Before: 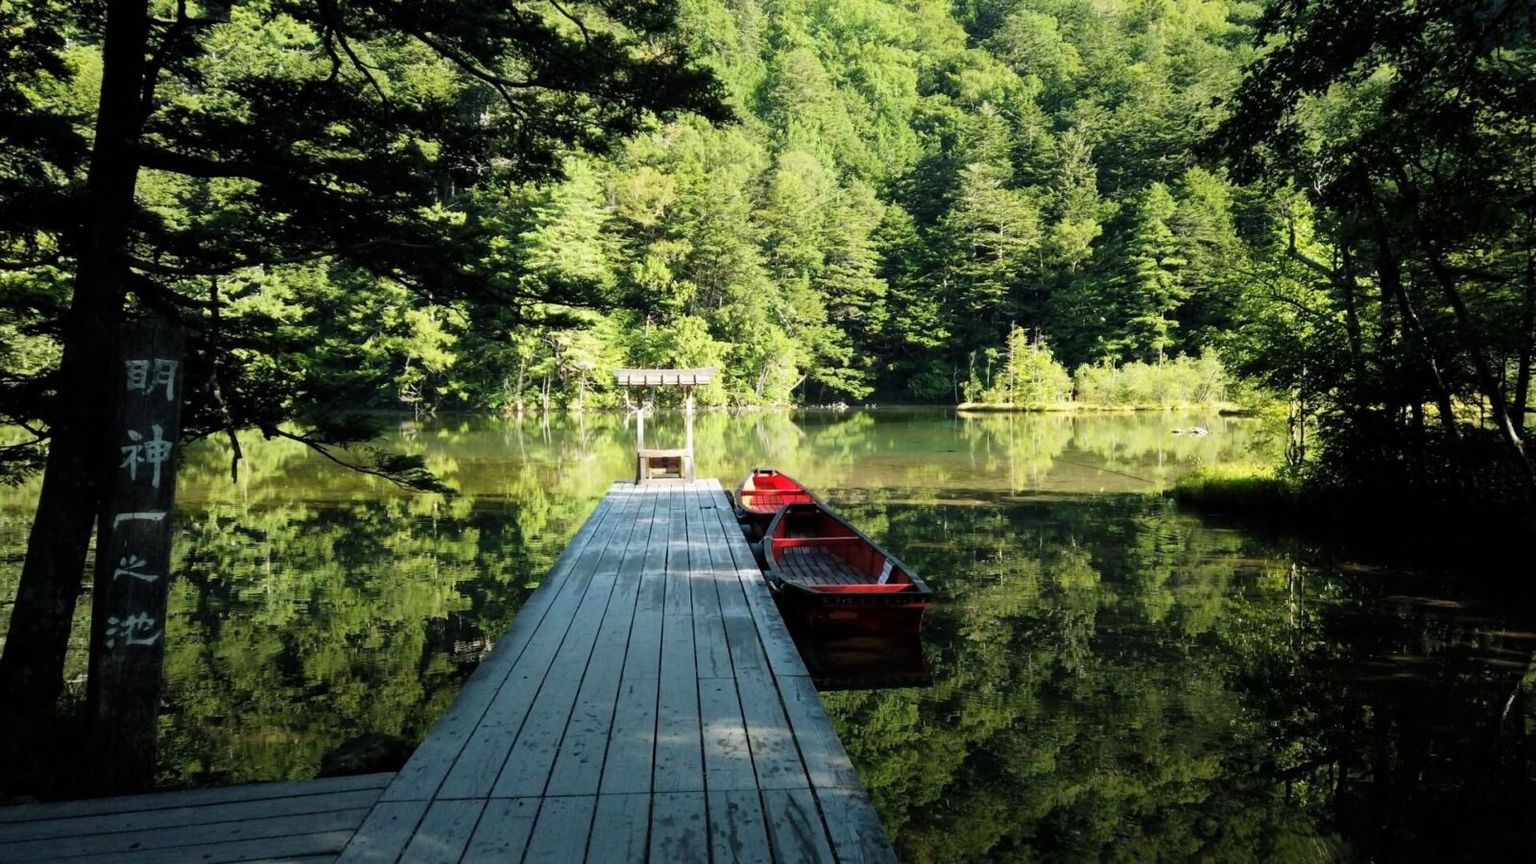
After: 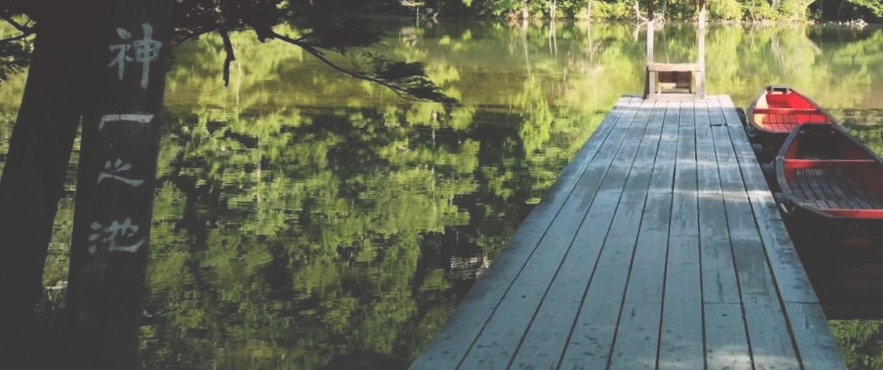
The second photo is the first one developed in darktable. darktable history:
graduated density: density 0.38 EV, hardness 21%, rotation -6.11°, saturation 32%
exposure: black level correction -0.041, exposure 0.064 EV, compensate highlight preservation false
rotate and perspective: rotation 1.57°, crop left 0.018, crop right 0.982, crop top 0.039, crop bottom 0.961
crop: top 44.483%, right 43.593%, bottom 12.892%
